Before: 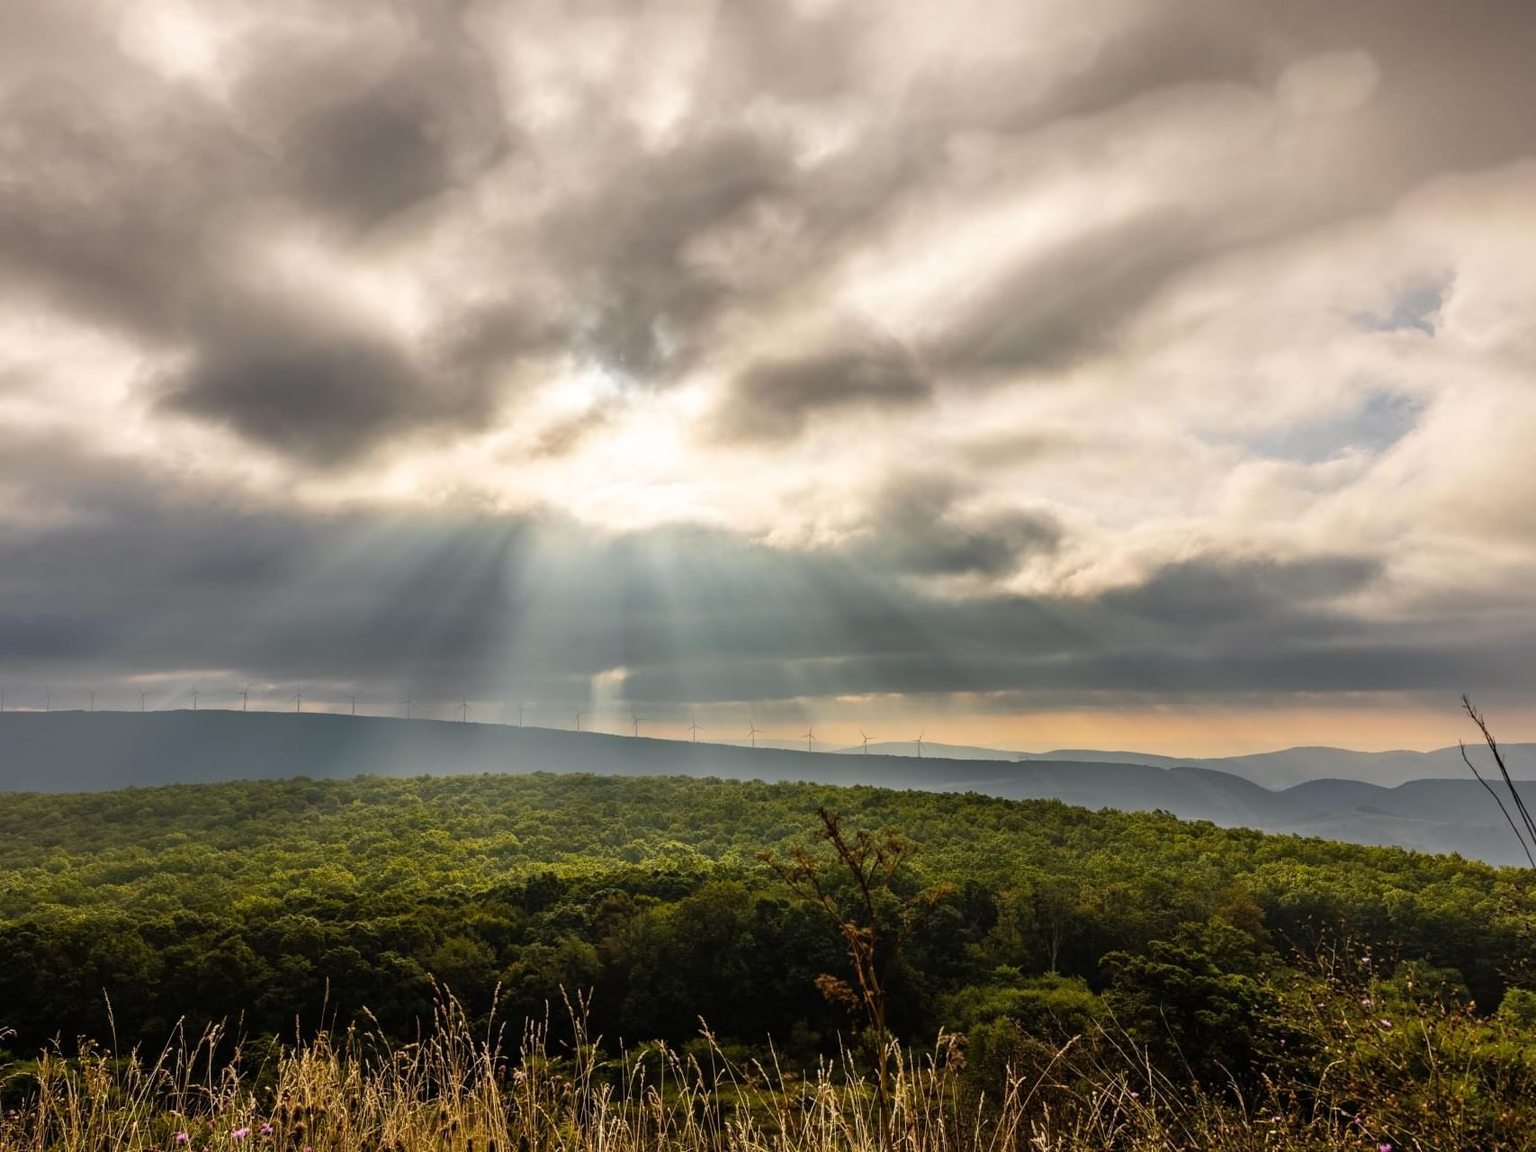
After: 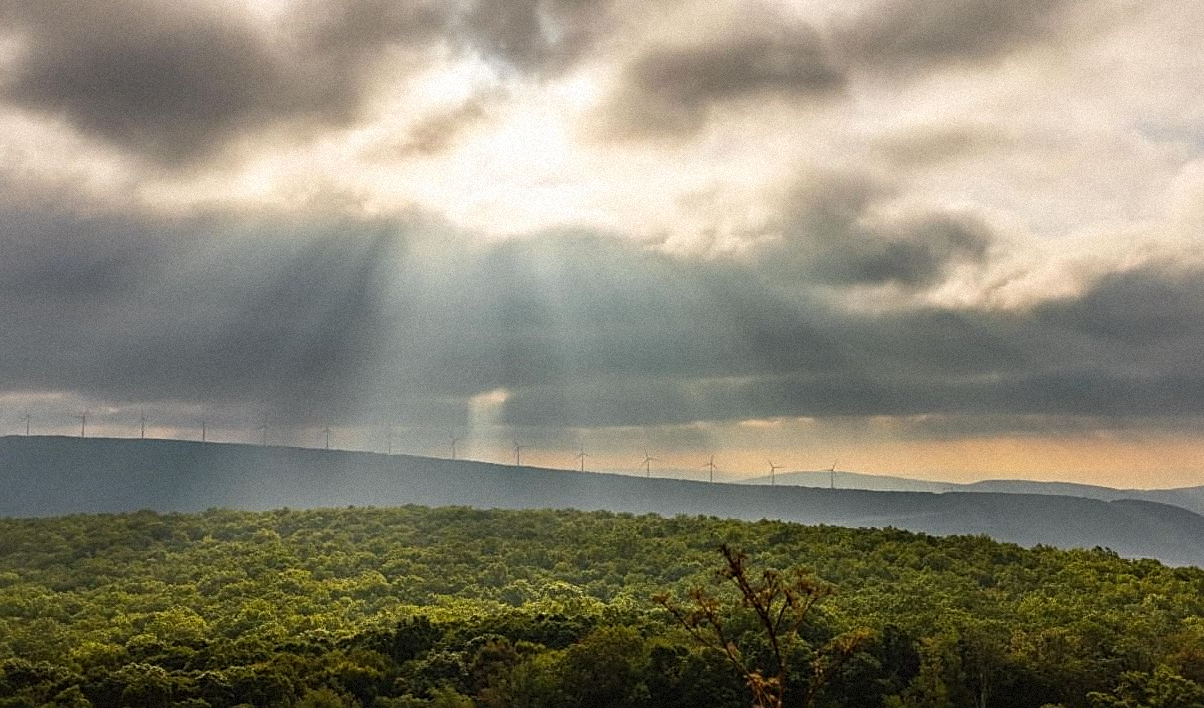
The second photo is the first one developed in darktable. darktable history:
sharpen: on, module defaults
crop: left 11.123%, top 27.61%, right 18.3%, bottom 17.034%
grain: mid-tones bias 0%
